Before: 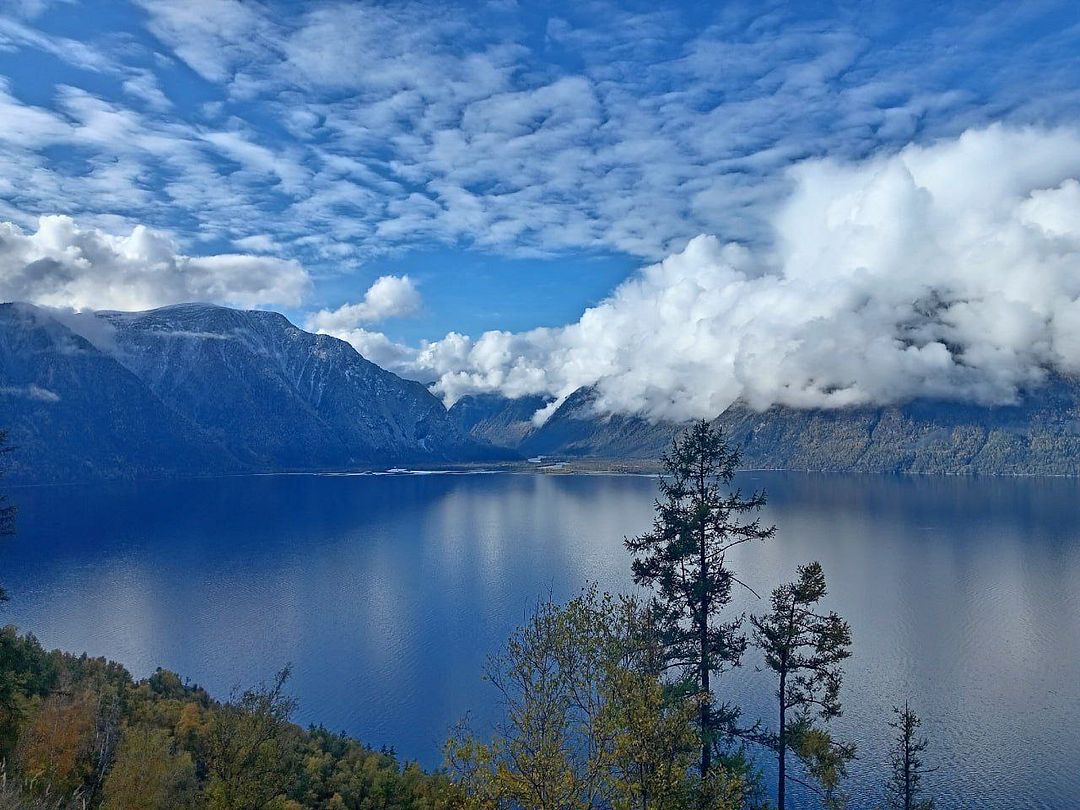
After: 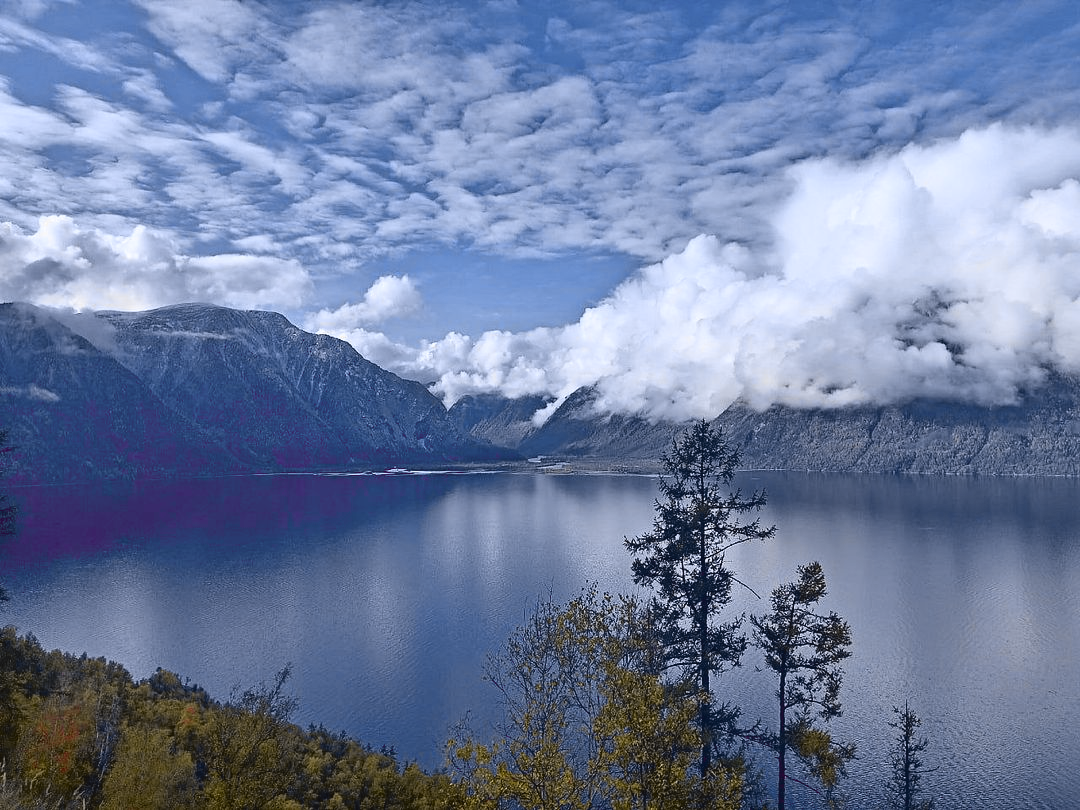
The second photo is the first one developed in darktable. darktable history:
tone curve: curves: ch0 [(0, 0.036) (0.119, 0.115) (0.466, 0.498) (0.715, 0.767) (0.817, 0.865) (1, 0.998)]; ch1 [(0, 0) (0.377, 0.424) (0.442, 0.491) (0.487, 0.502) (0.514, 0.512) (0.536, 0.577) (0.66, 0.724) (1, 1)]; ch2 [(0, 0) (0.38, 0.405) (0.463, 0.443) (0.492, 0.486) (0.526, 0.541) (0.578, 0.598) (1, 1)], color space Lab, independent channels, preserve colors none
